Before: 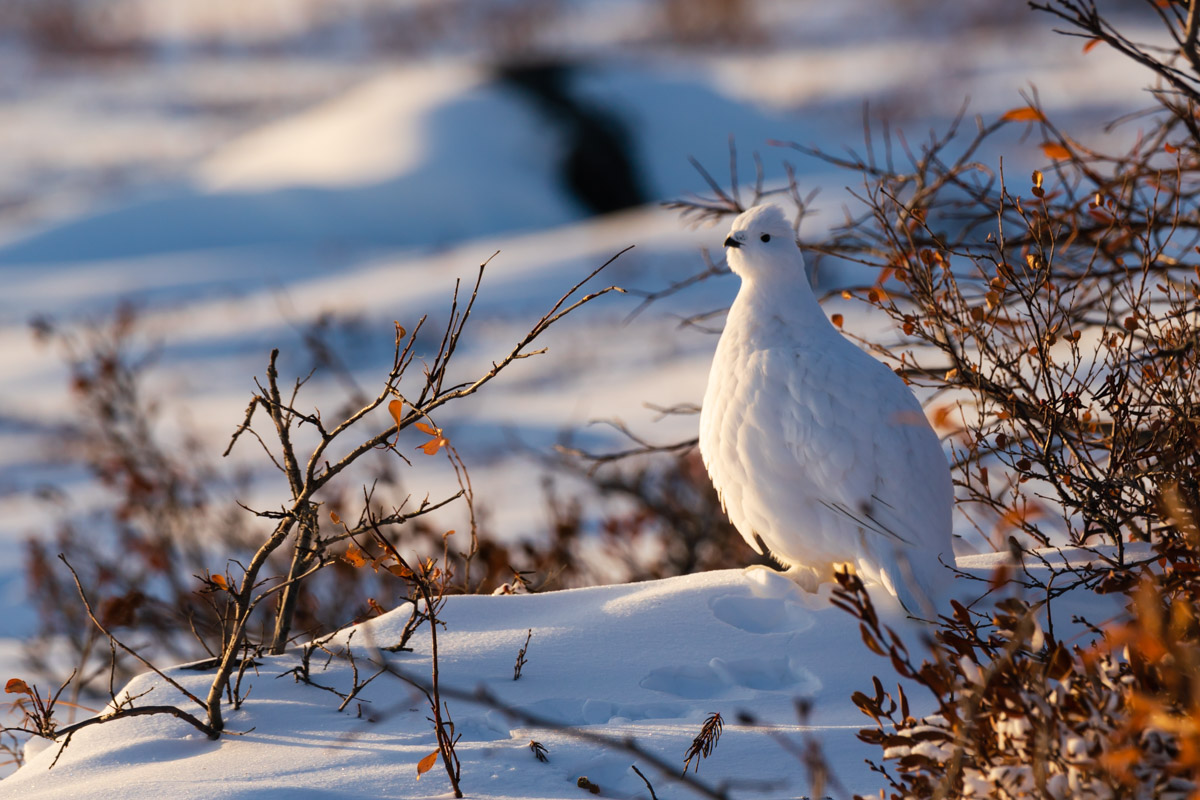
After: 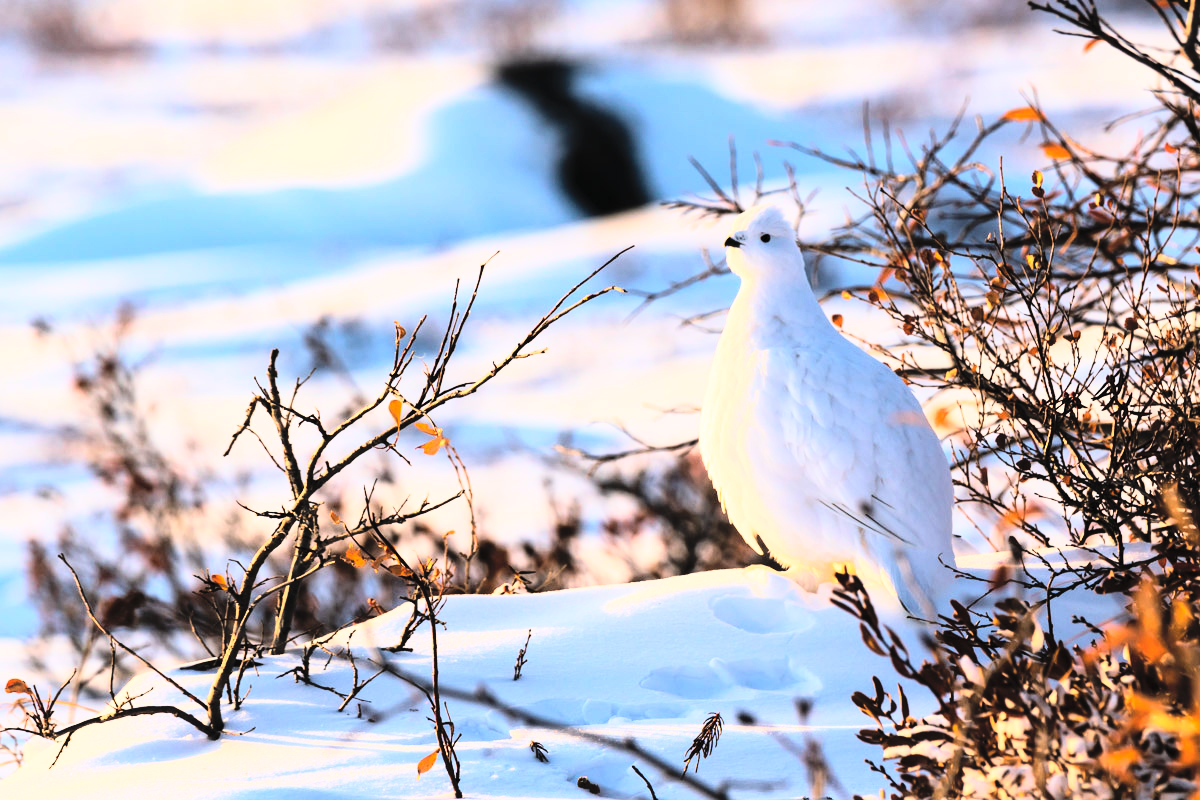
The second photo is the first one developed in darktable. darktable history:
rgb curve: curves: ch0 [(0, 0) (0.21, 0.15) (0.24, 0.21) (0.5, 0.75) (0.75, 0.96) (0.89, 0.99) (1, 1)]; ch1 [(0, 0.02) (0.21, 0.13) (0.25, 0.2) (0.5, 0.67) (0.75, 0.9) (0.89, 0.97) (1, 1)]; ch2 [(0, 0.02) (0.21, 0.13) (0.25, 0.2) (0.5, 0.67) (0.75, 0.9) (0.89, 0.97) (1, 1)], compensate middle gray true
contrast brightness saturation: contrast 0.1, brightness 0.3, saturation 0.14
